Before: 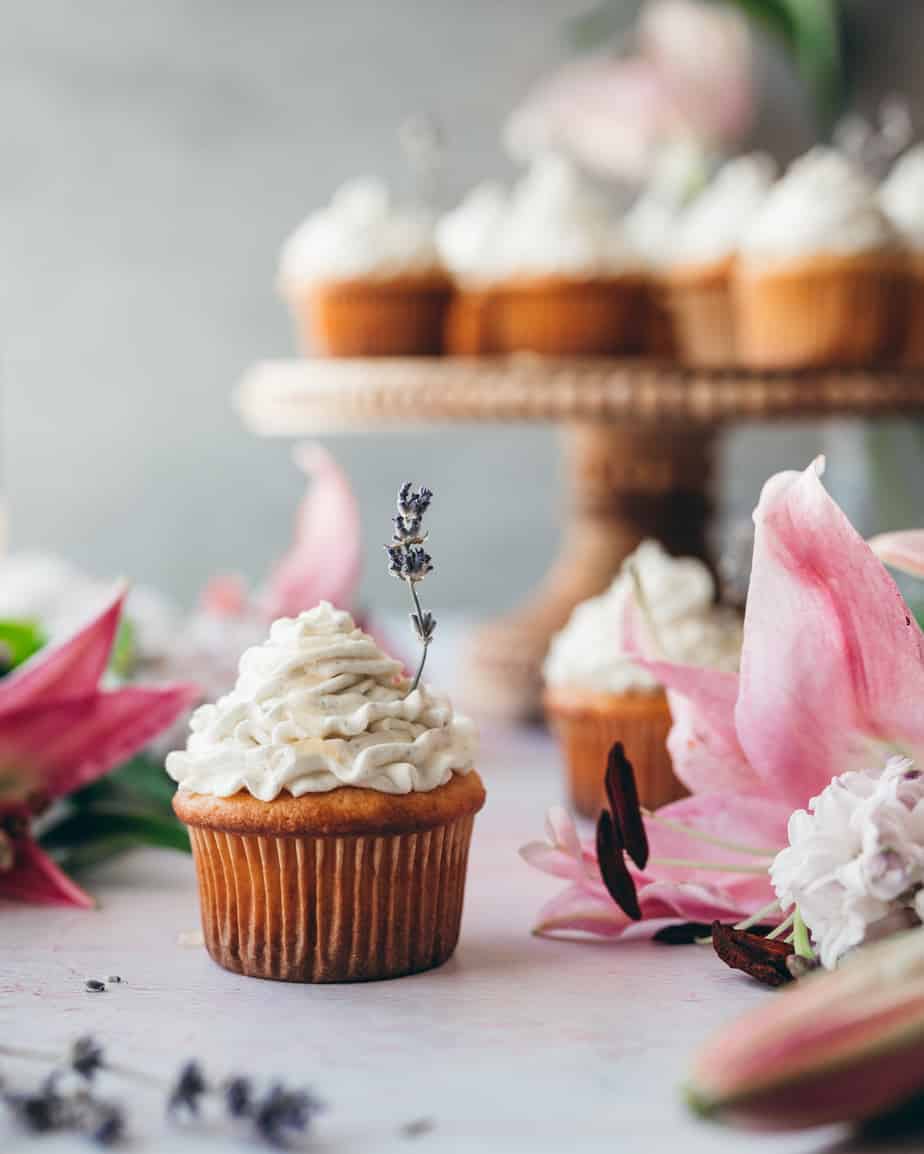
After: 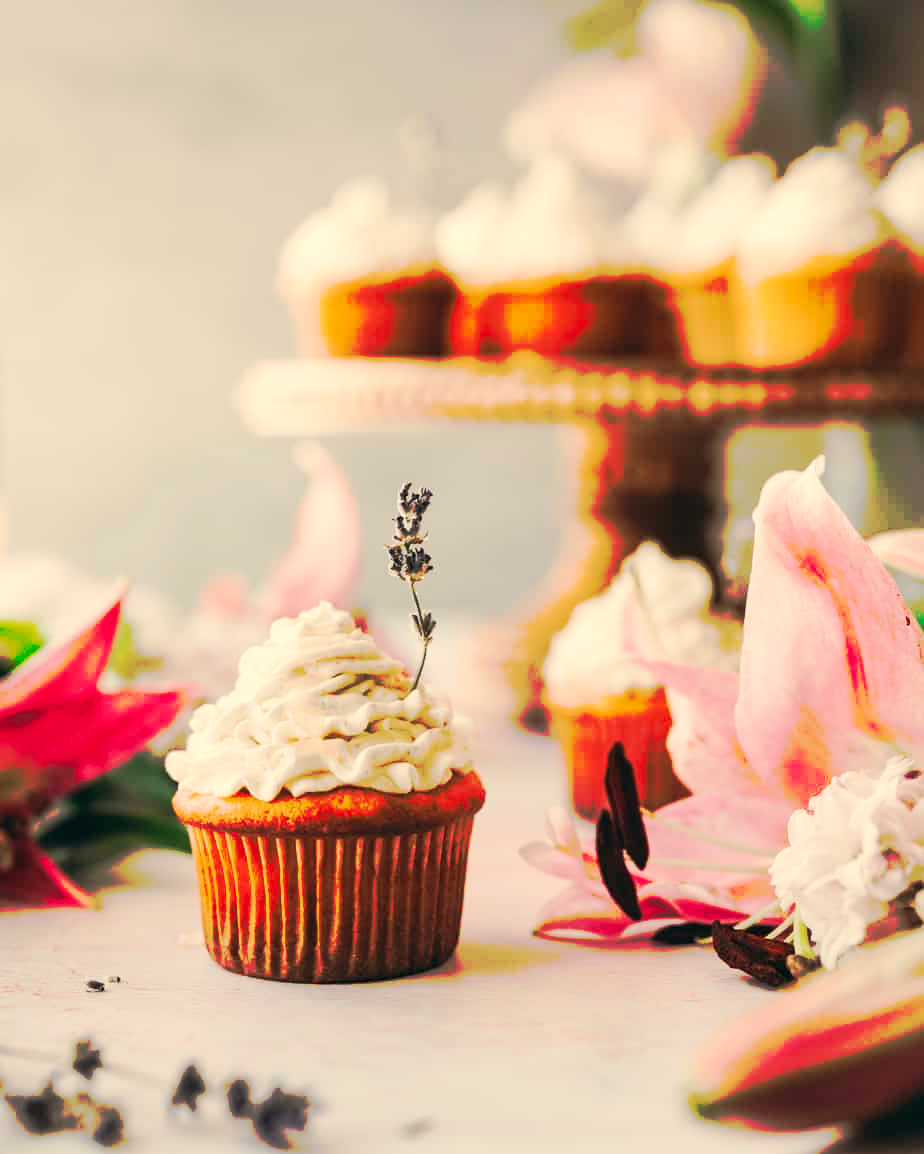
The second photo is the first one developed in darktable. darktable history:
tone curve: curves: ch0 [(0, 0) (0.003, 0.003) (0.011, 0.01) (0.025, 0.023) (0.044, 0.042) (0.069, 0.065) (0.1, 0.094) (0.136, 0.128) (0.177, 0.167) (0.224, 0.211) (0.277, 0.261) (0.335, 0.316) (0.399, 0.376) (0.468, 0.441) (0.543, 0.685) (0.623, 0.741) (0.709, 0.8) (0.801, 0.863) (0.898, 0.929) (1, 1)], preserve colors none
white balance: red 1.138, green 0.996, blue 0.812
